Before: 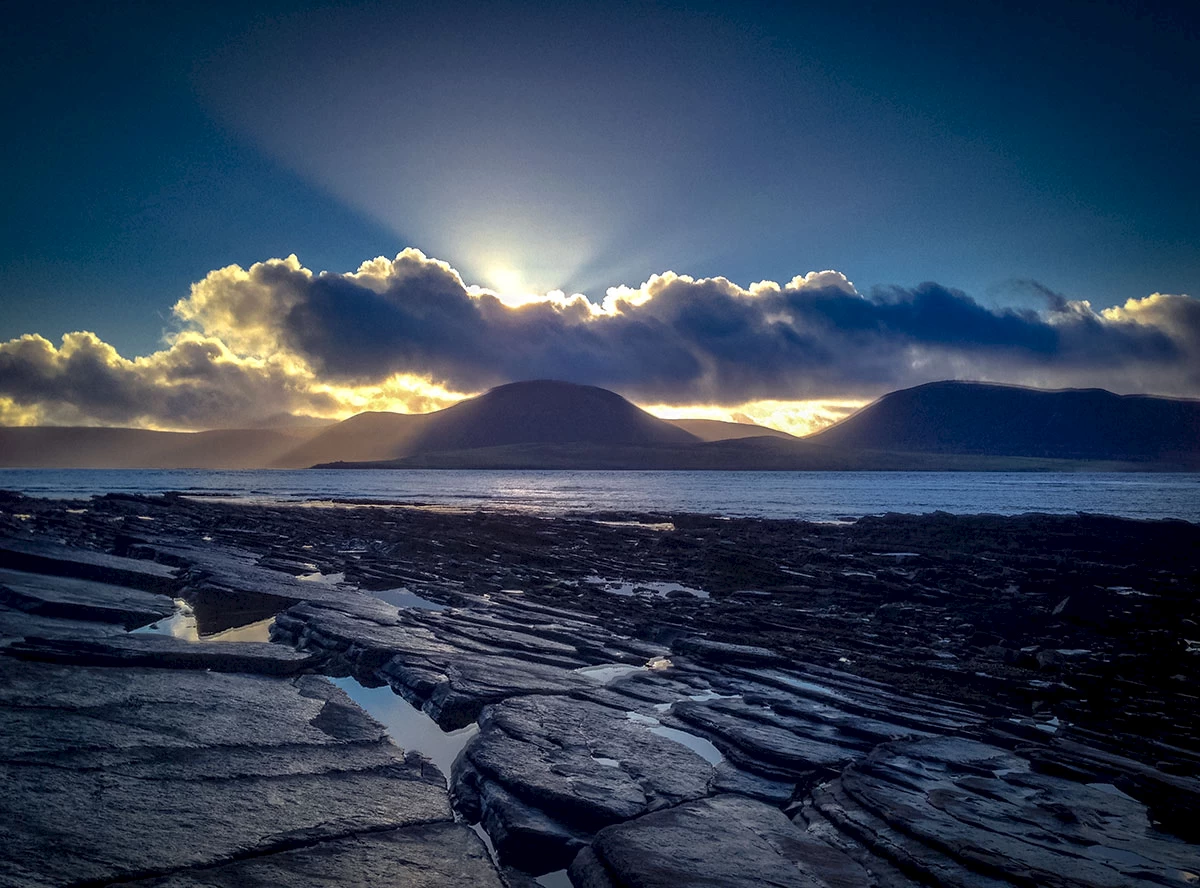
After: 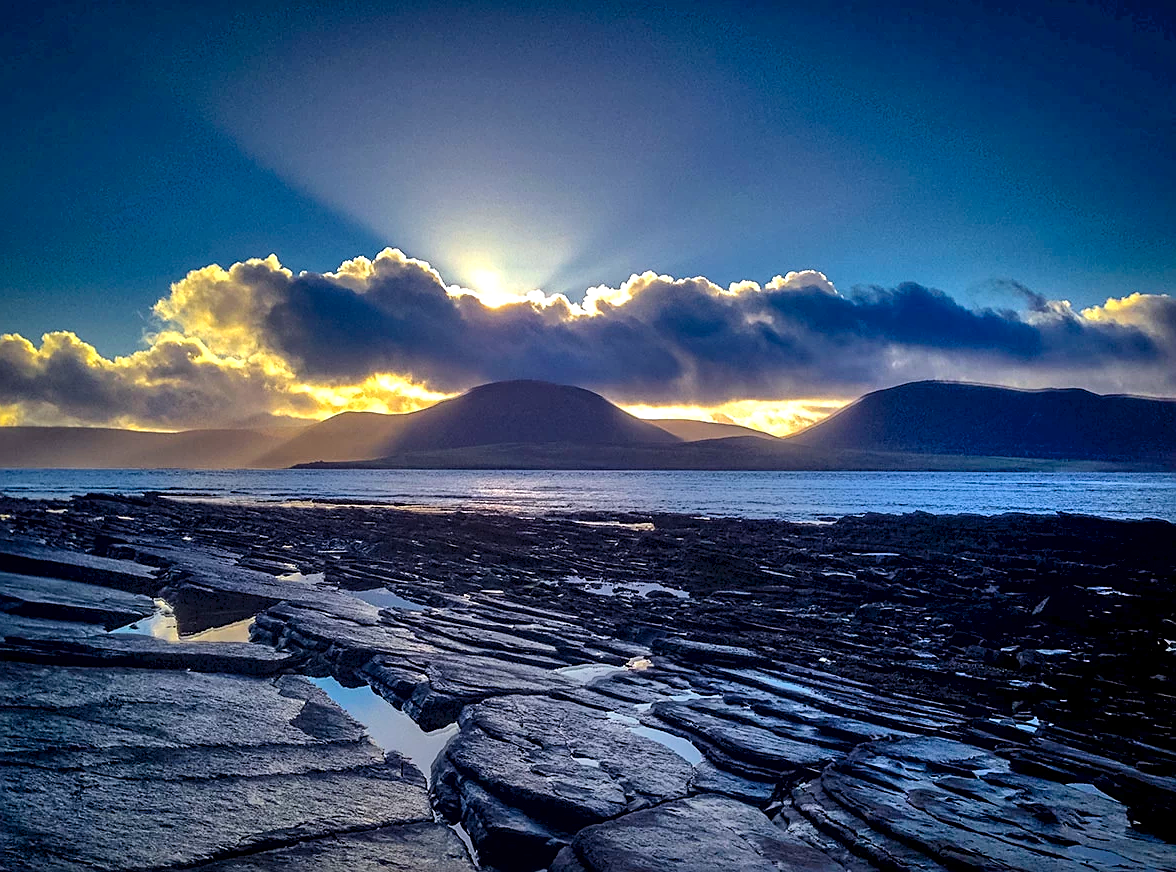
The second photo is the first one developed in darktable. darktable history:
sharpen: on, module defaults
contrast equalizer: y [[0.5 ×6], [0.5 ×6], [0.5, 0.5, 0.501, 0.545, 0.707, 0.863], [0 ×6], [0 ×6]], mix -0.188
shadows and highlights: radius 135.85, soften with gaussian
crop: left 1.704%, right 0.271%, bottom 1.709%
color balance rgb: highlights gain › luminance 14.644%, perceptual saturation grading › global saturation 25.208%, global vibrance 20%
